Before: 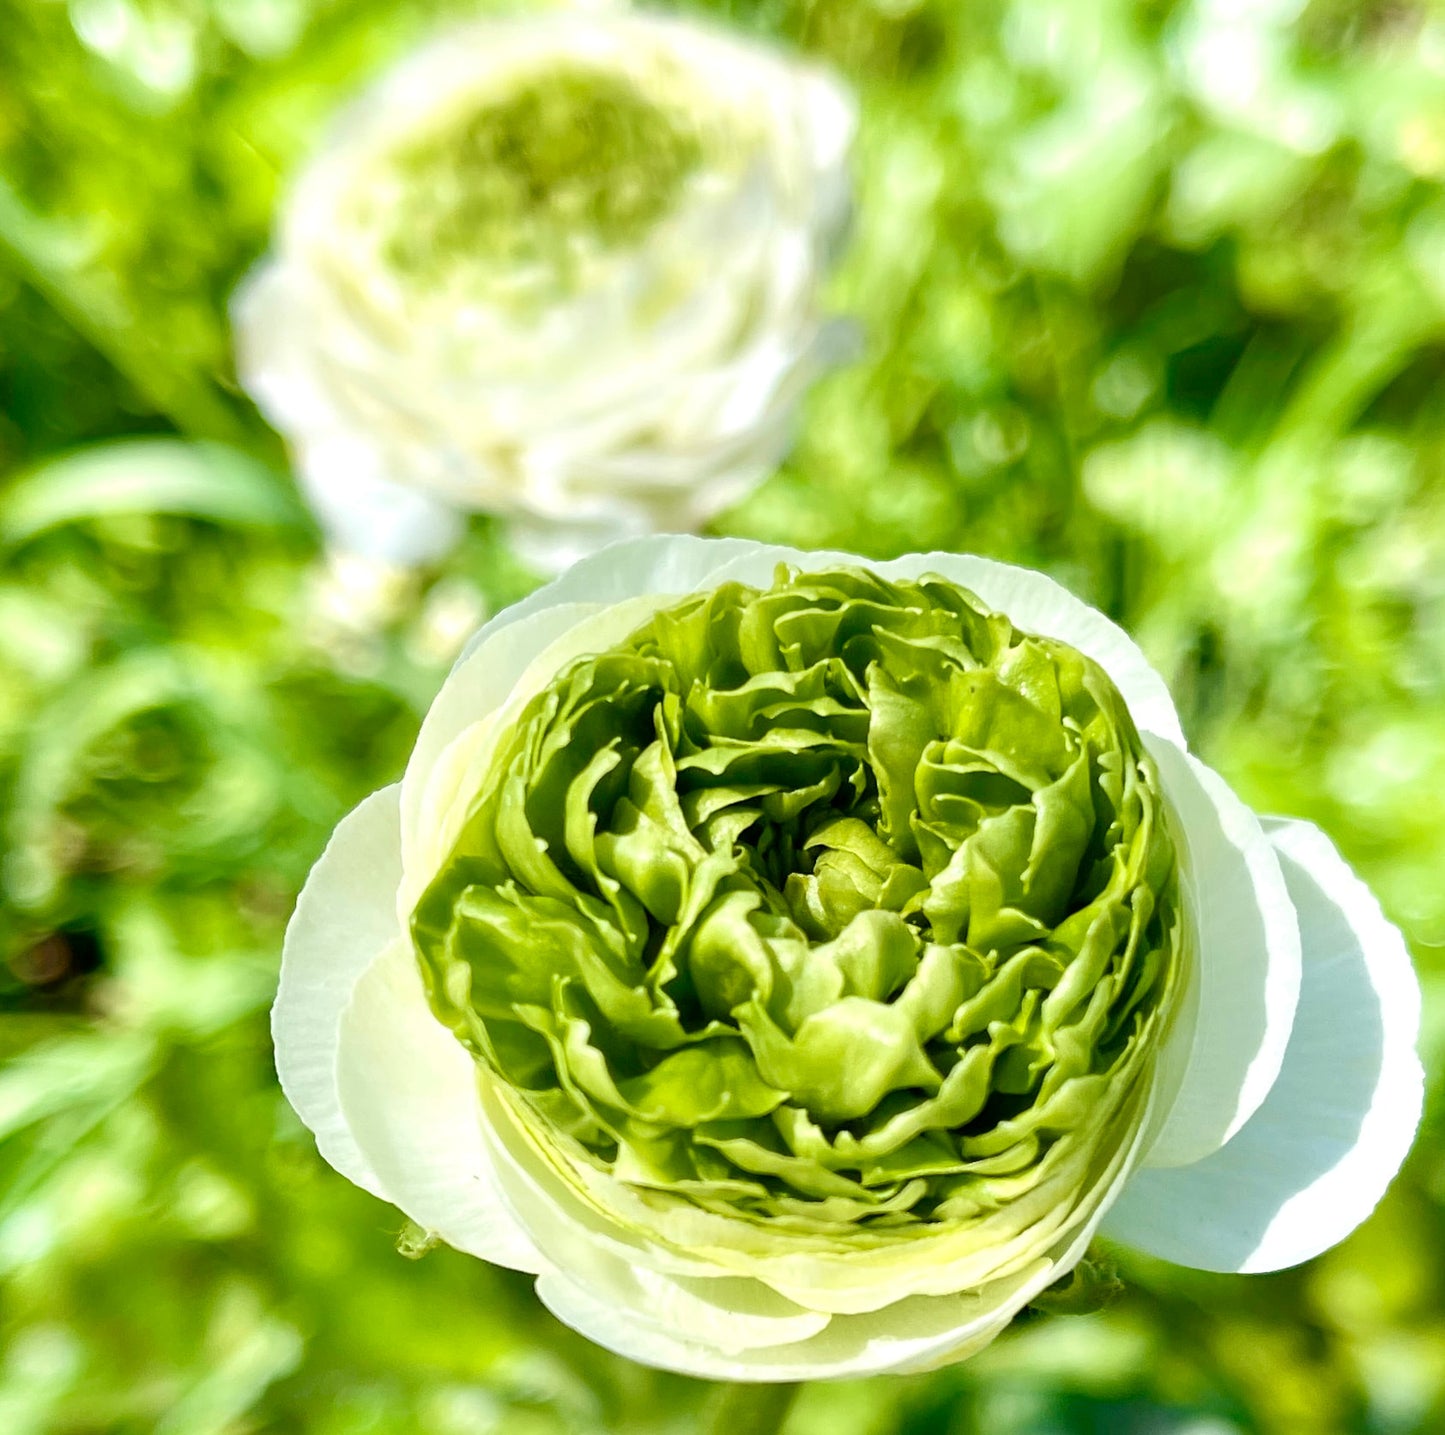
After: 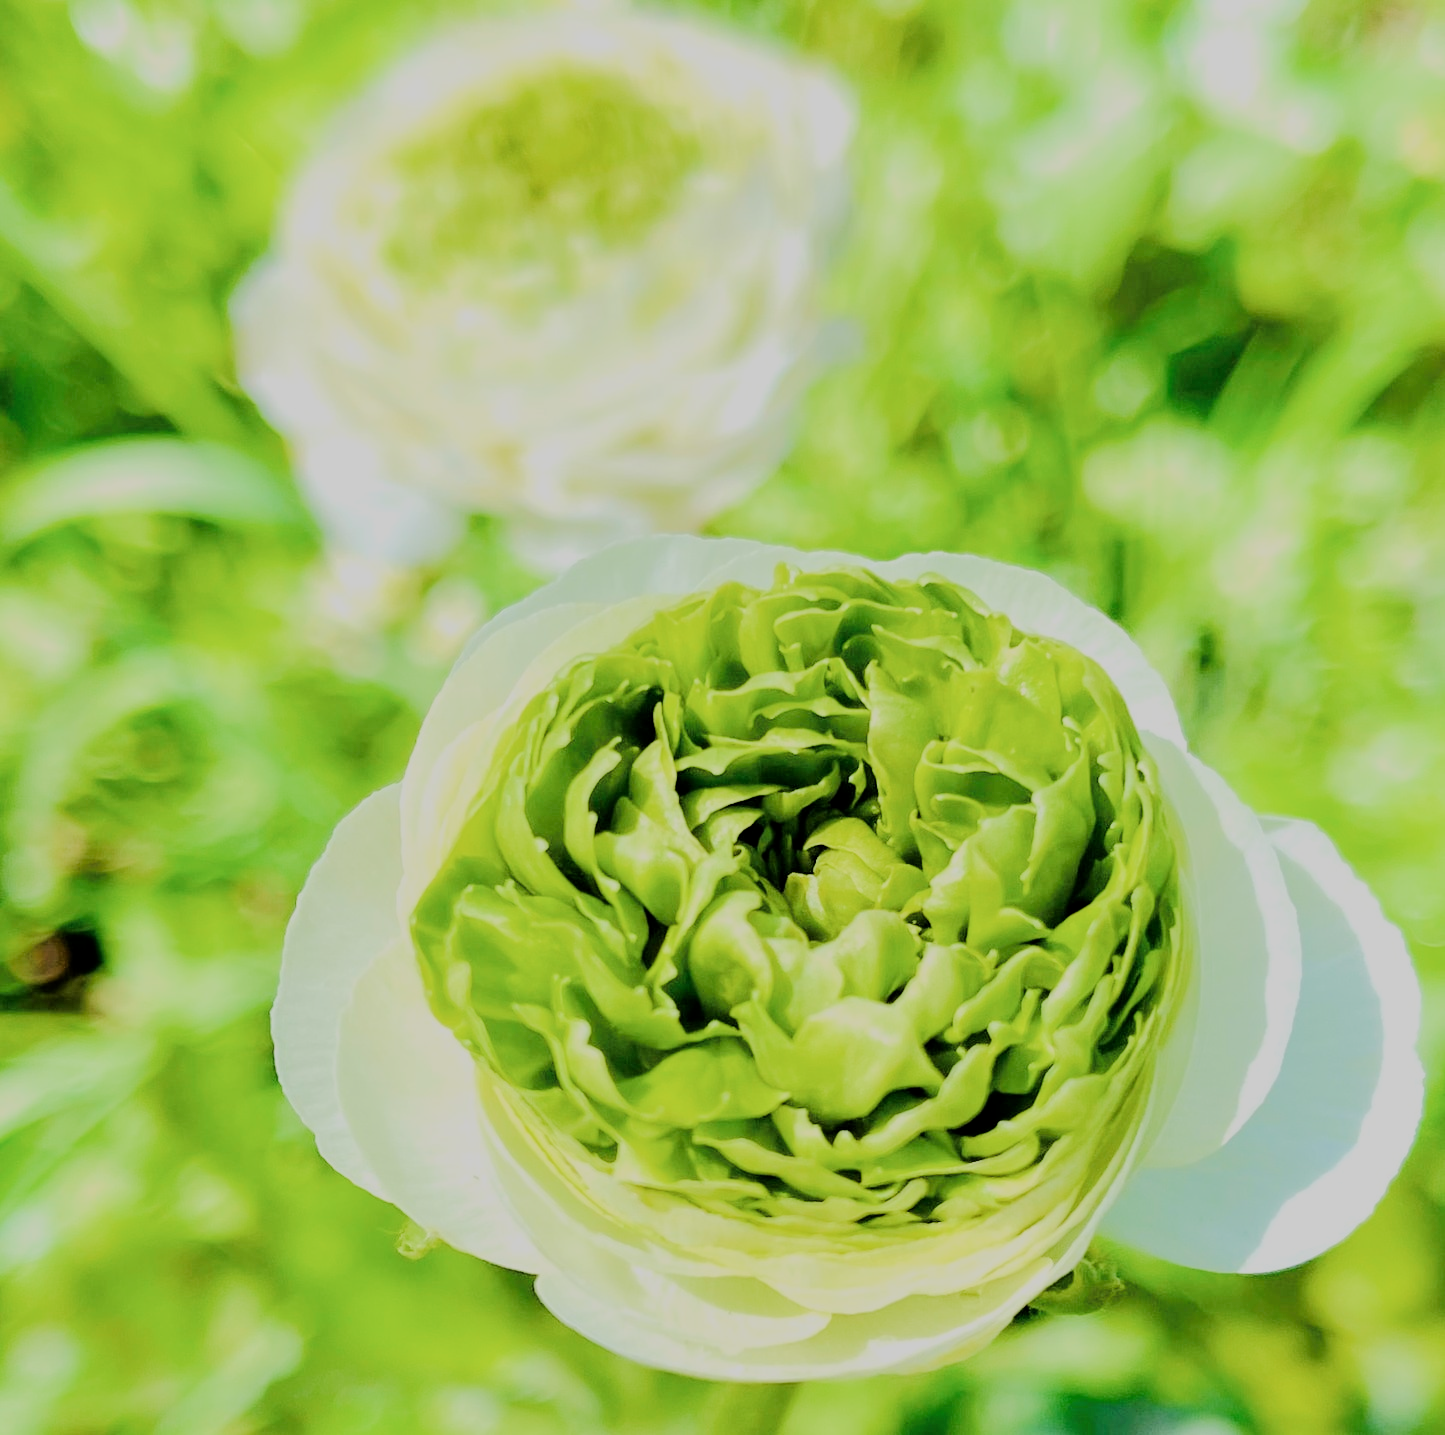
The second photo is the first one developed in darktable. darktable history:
filmic rgb: black relative exposure -8.82 EV, white relative exposure 4.98 EV, threshold 3.01 EV, target black luminance 0%, hardness 3.78, latitude 66.54%, contrast 0.818, highlights saturation mix 11.25%, shadows ↔ highlights balance 20.34%, enable highlight reconstruction true
tone equalizer: -7 EV 0.163 EV, -6 EV 0.637 EV, -5 EV 1.14 EV, -4 EV 1.3 EV, -3 EV 1.12 EV, -2 EV 0.6 EV, -1 EV 0.163 EV, edges refinement/feathering 500, mask exposure compensation -1.57 EV, preserve details no
